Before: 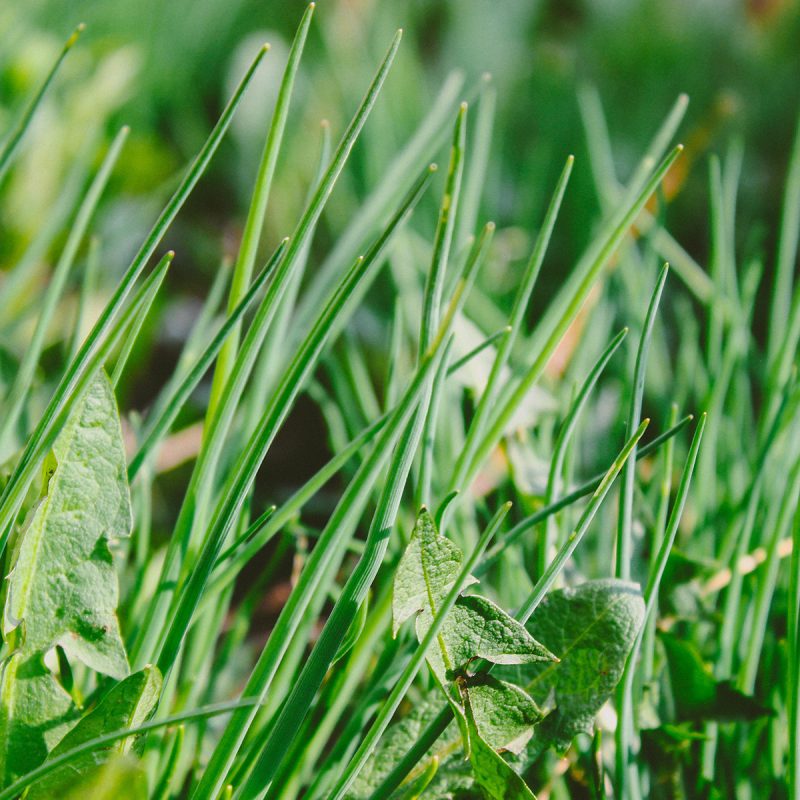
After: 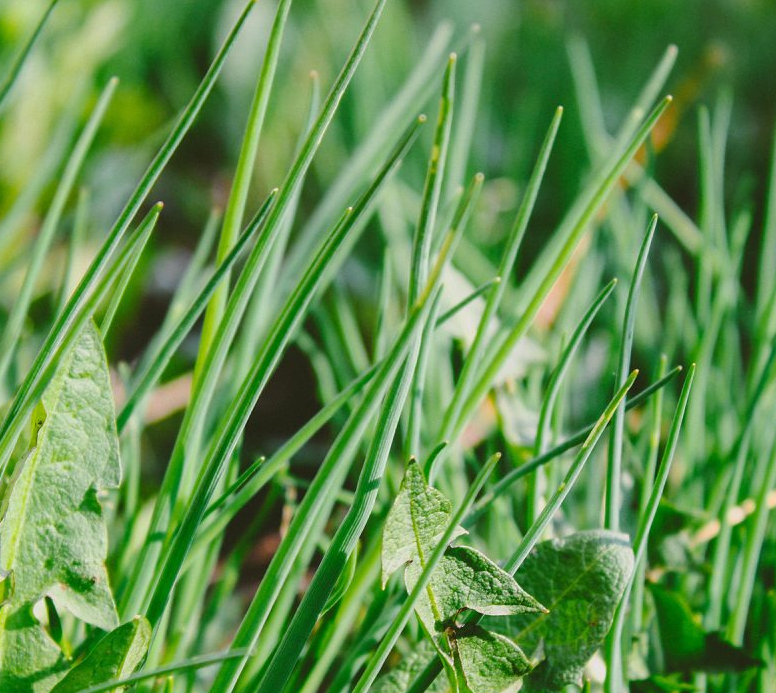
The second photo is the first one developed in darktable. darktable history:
crop: left 1.396%, top 6.135%, right 1.573%, bottom 6.722%
